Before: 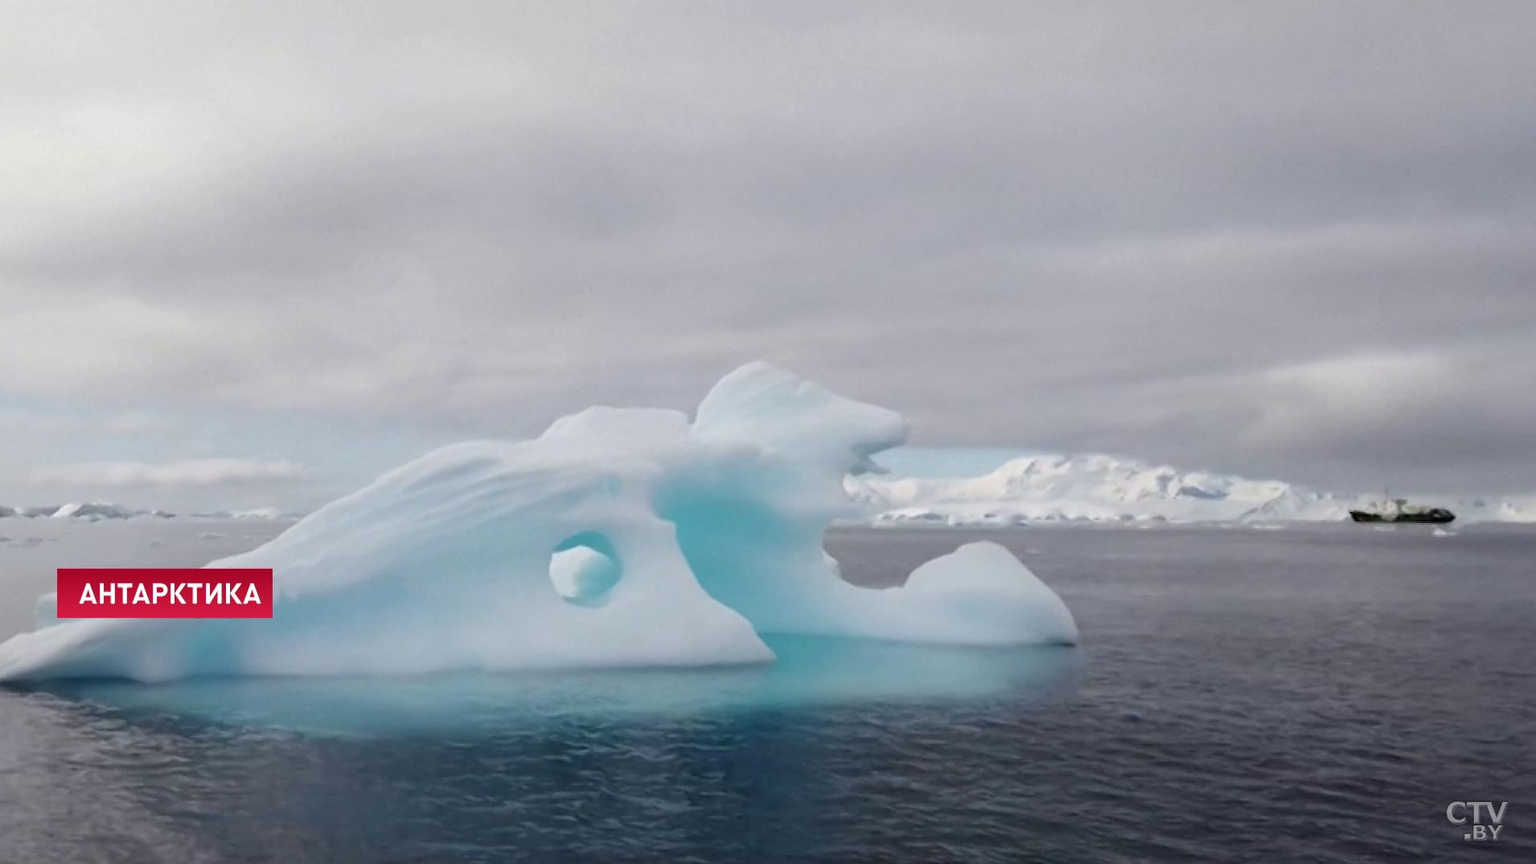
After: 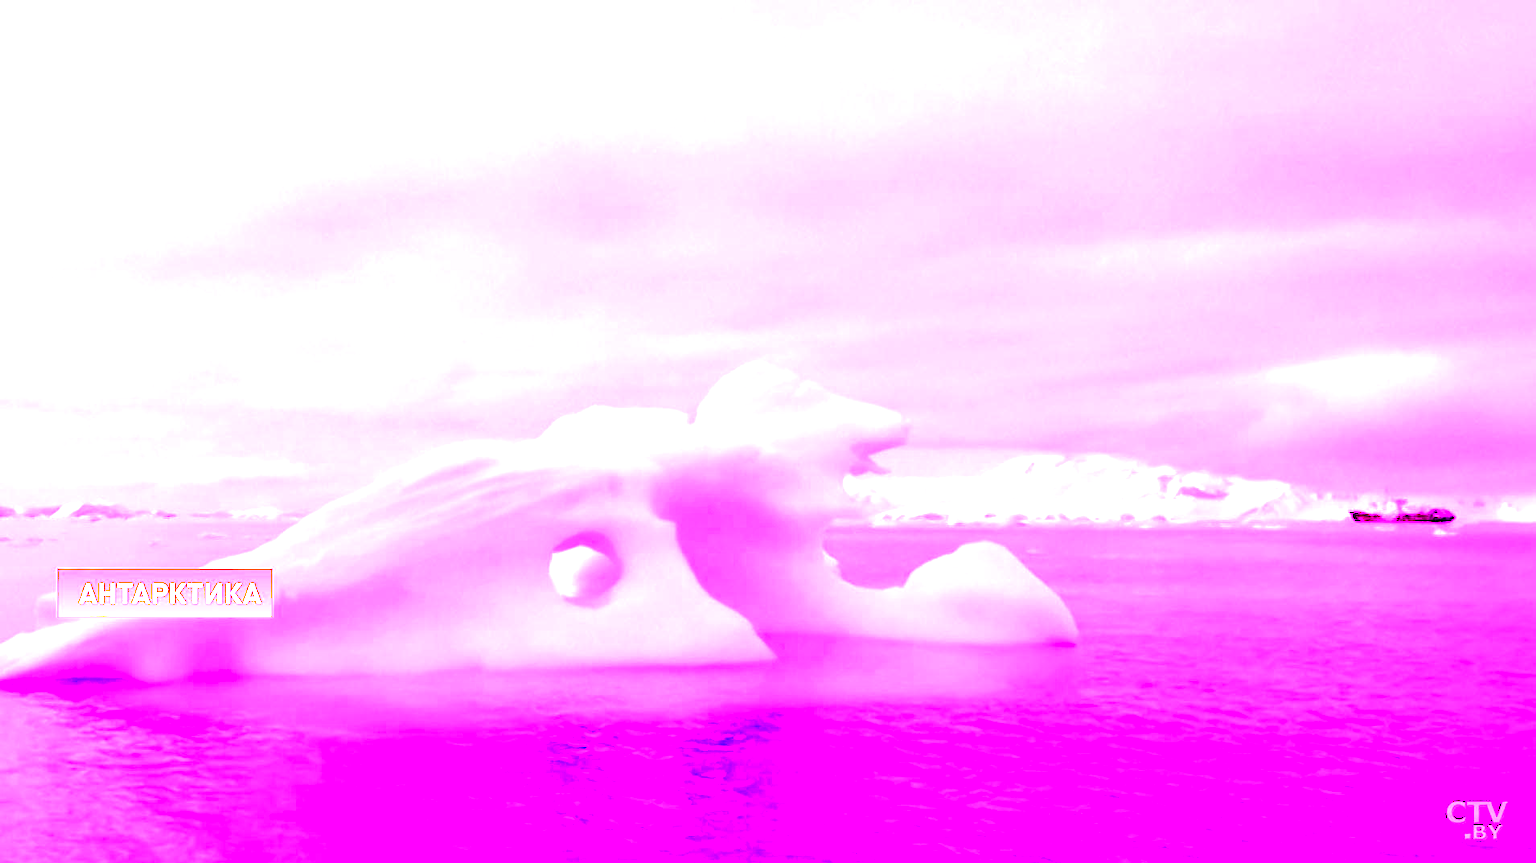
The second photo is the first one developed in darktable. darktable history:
white balance: red 8, blue 8
rgb levels: mode RGB, independent channels, levels [[0, 0.5, 1], [0, 0.521, 1], [0, 0.536, 1]]
